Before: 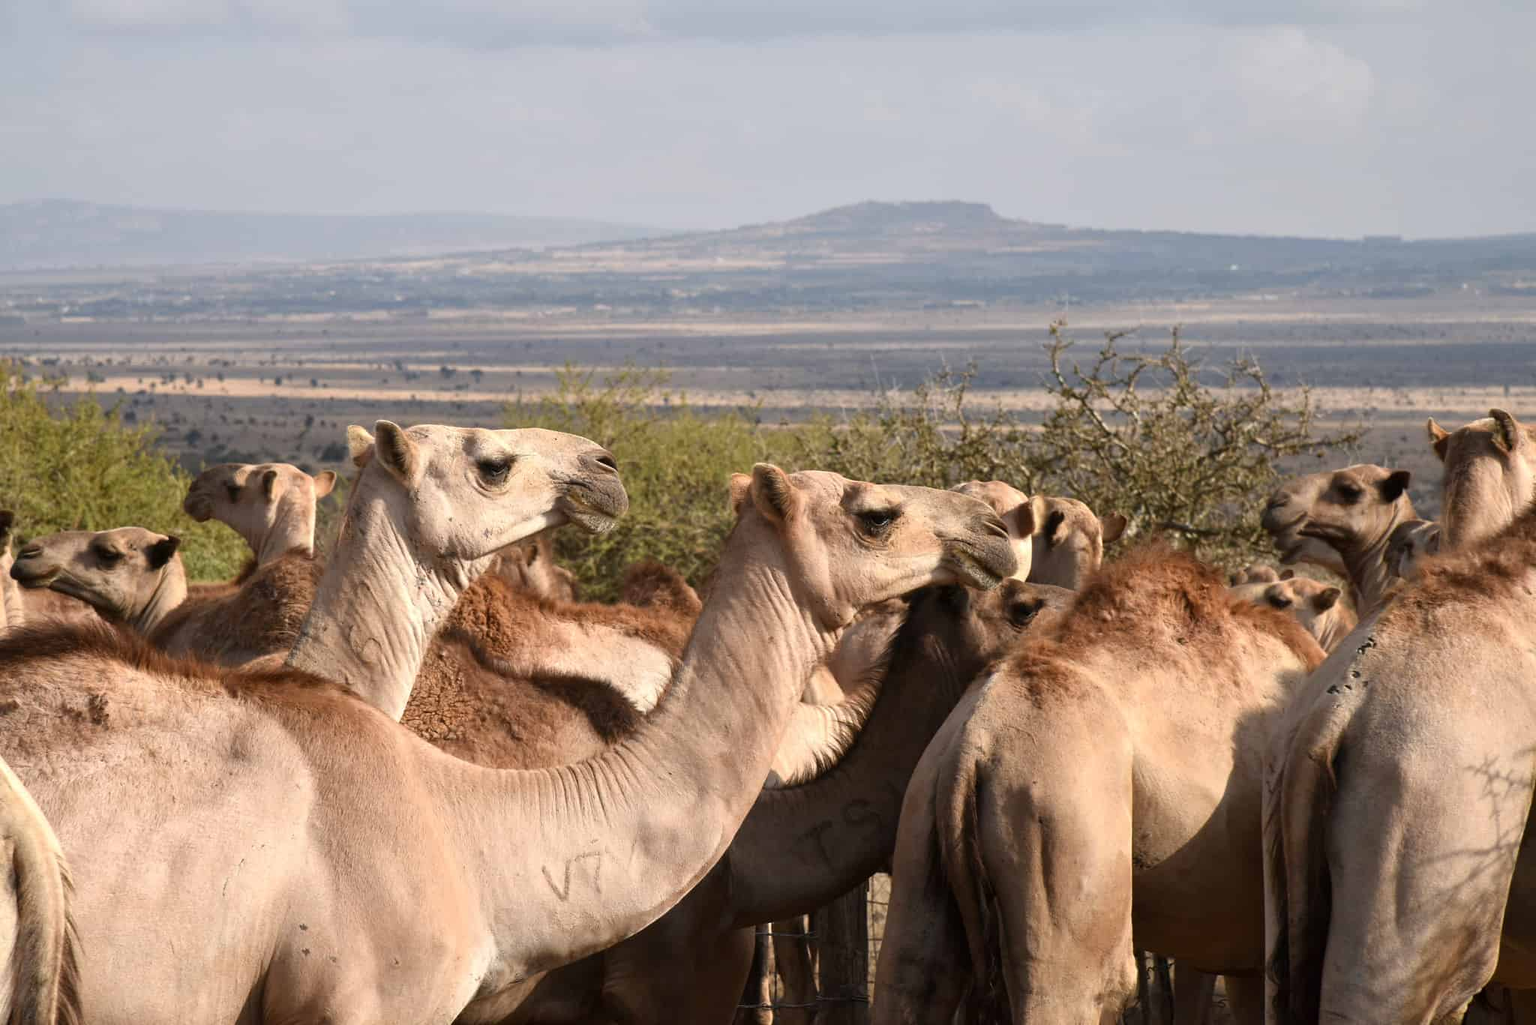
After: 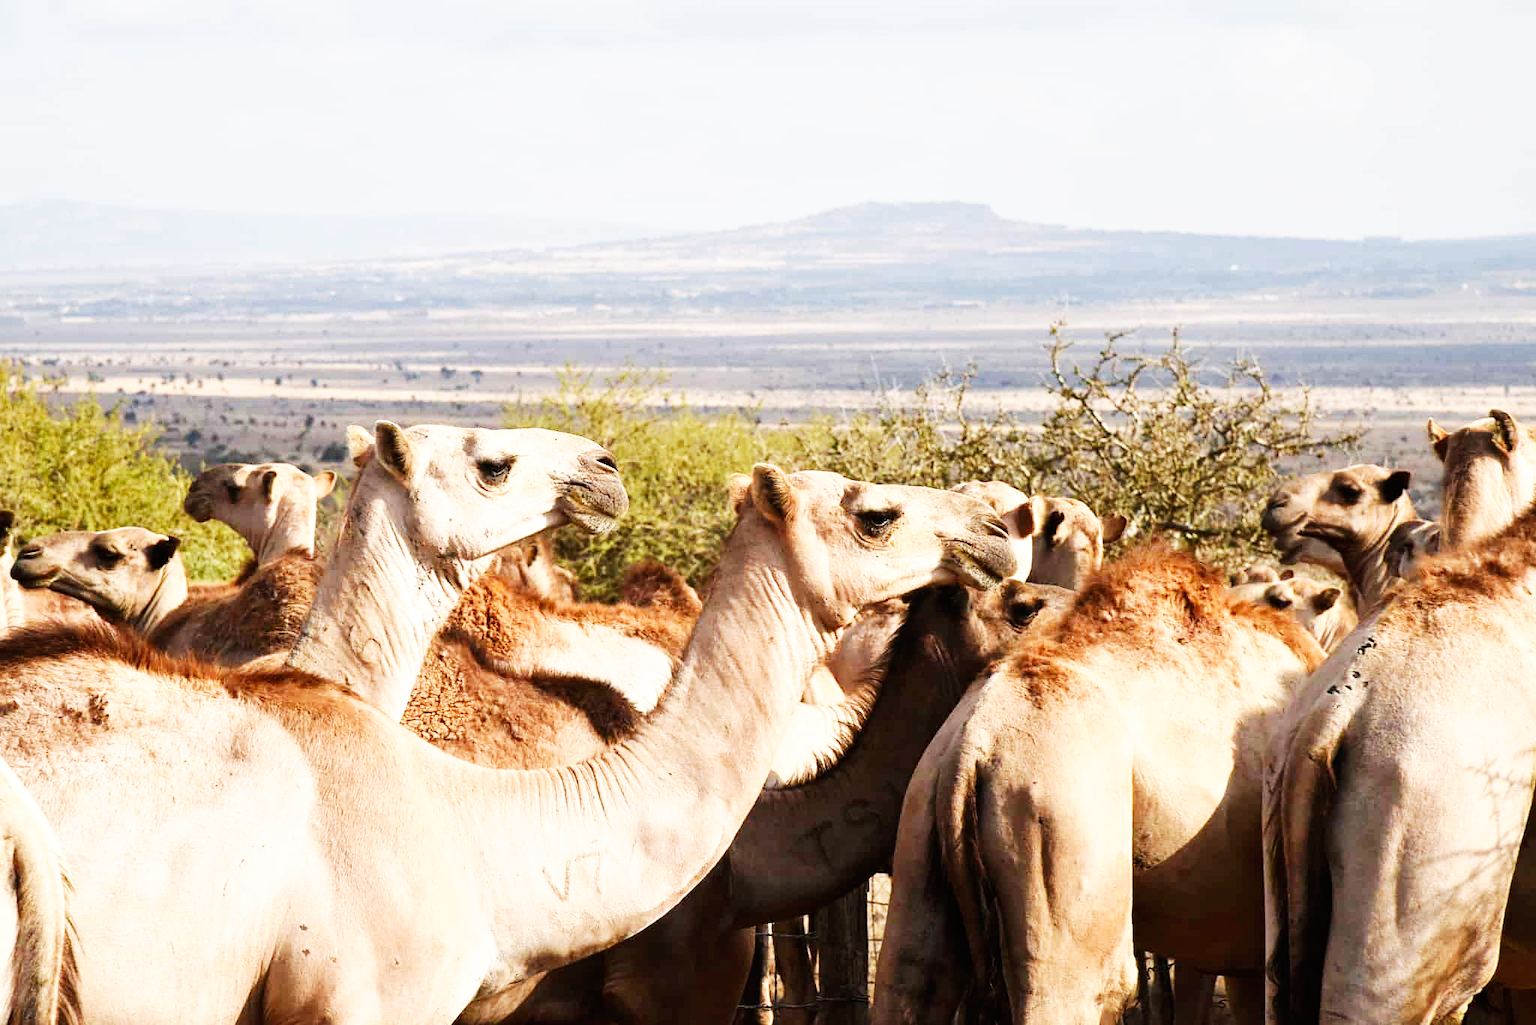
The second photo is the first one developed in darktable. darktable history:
base curve: curves: ch0 [(0, 0) (0.007, 0.004) (0.027, 0.03) (0.046, 0.07) (0.207, 0.54) (0.442, 0.872) (0.673, 0.972) (1, 1)], preserve colors none
sharpen: amount 0.2
